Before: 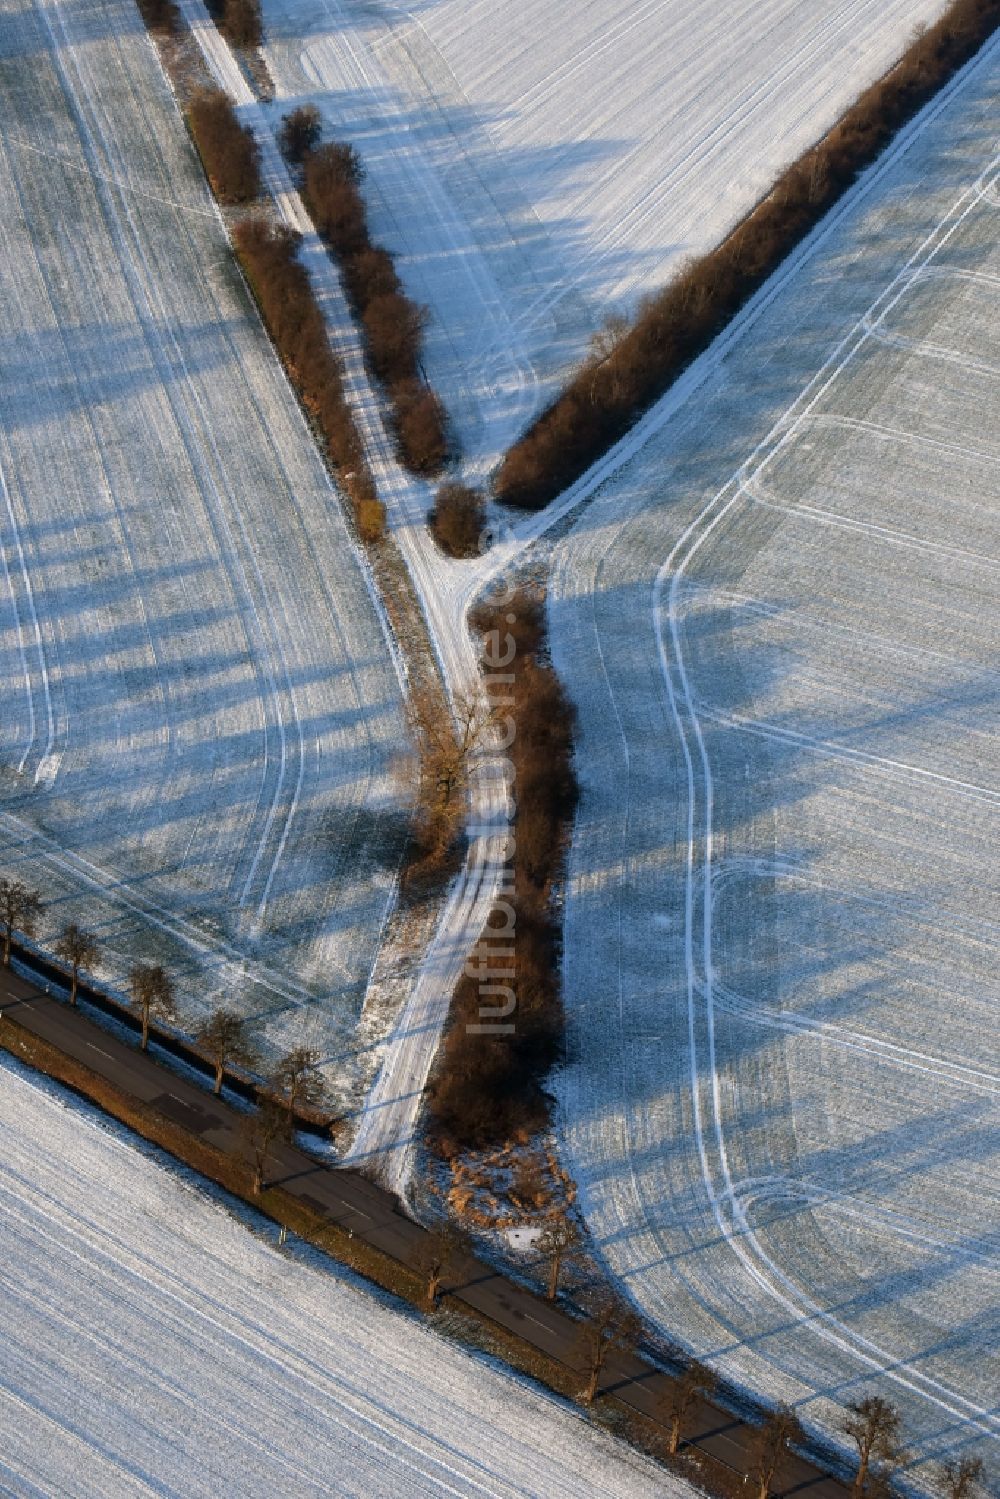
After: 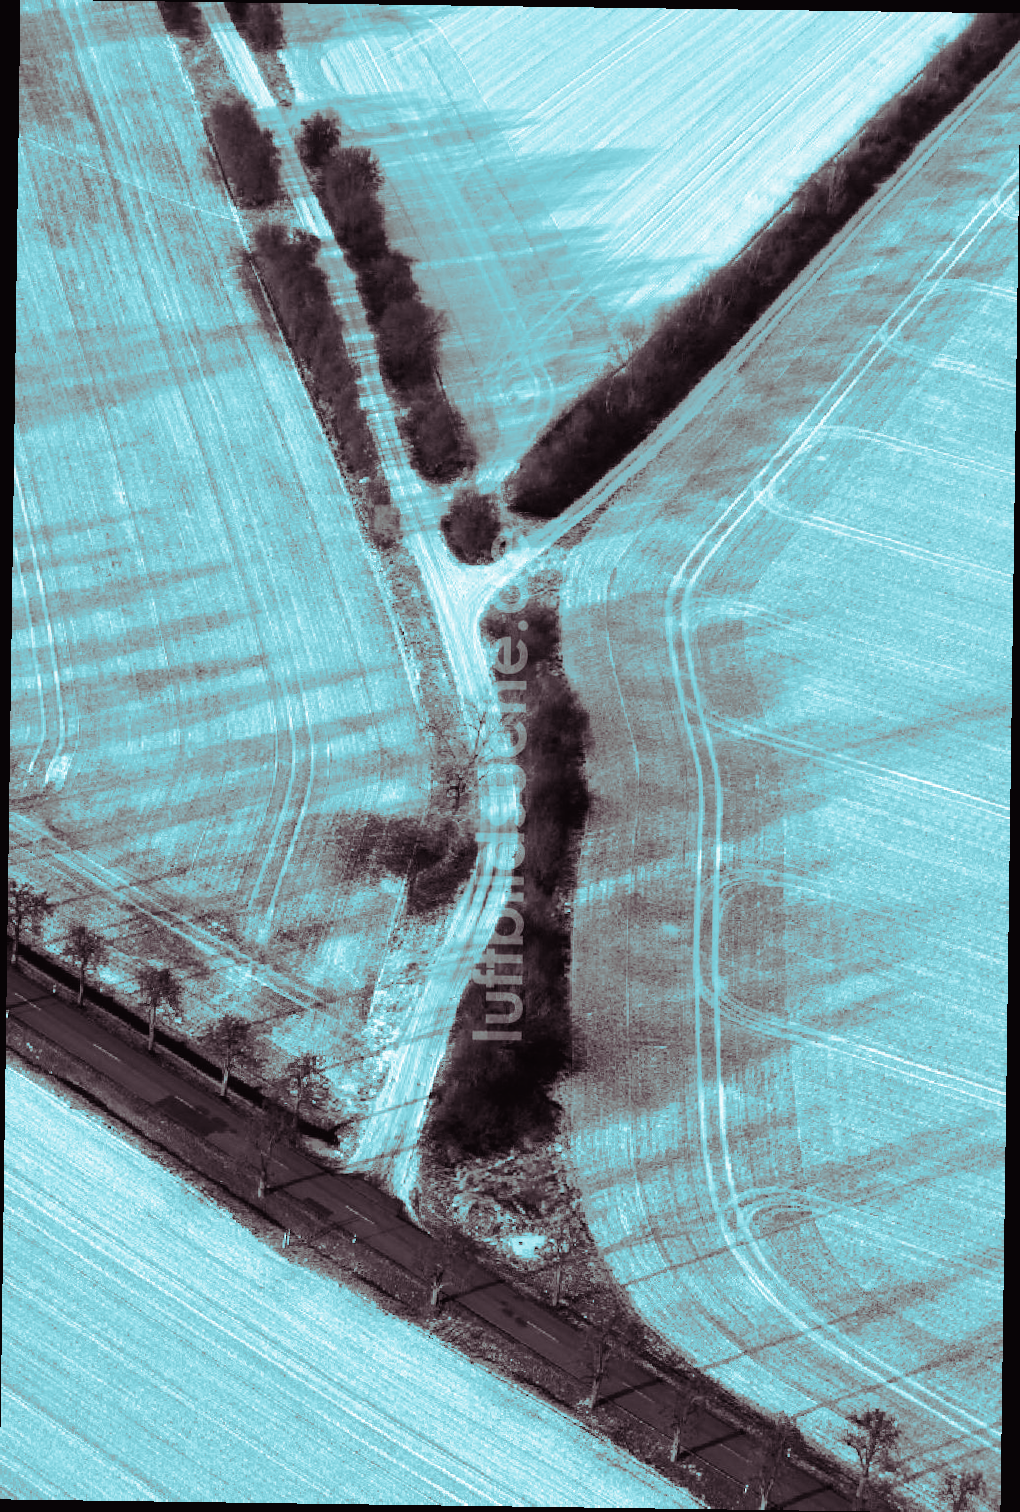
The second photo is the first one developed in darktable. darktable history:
tone curve: curves: ch0 [(0, 0.018) (0.061, 0.041) (0.205, 0.191) (0.289, 0.292) (0.39, 0.424) (0.493, 0.551) (0.666, 0.743) (0.795, 0.841) (1, 0.998)]; ch1 [(0, 0) (0.385, 0.343) (0.439, 0.415) (0.494, 0.498) (0.501, 0.501) (0.51, 0.496) (0.548, 0.554) (0.586, 0.61) (0.684, 0.658) (0.783, 0.804) (1, 1)]; ch2 [(0, 0) (0.304, 0.31) (0.403, 0.399) (0.441, 0.428) (0.47, 0.469) (0.498, 0.496) (0.524, 0.538) (0.566, 0.588) (0.648, 0.665) (0.697, 0.699) (1, 1)], color space Lab, independent channels, preserve colors none
split-toning: shadows › hue 327.6°, highlights › hue 198°, highlights › saturation 0.55, balance -21.25, compress 0%
color zones: curves: ch0 [(0.002, 0.593) (0.143, 0.417) (0.285, 0.541) (0.455, 0.289) (0.608, 0.327) (0.727, 0.283) (0.869, 0.571) (1, 0.603)]; ch1 [(0, 0) (0.143, 0) (0.286, 0) (0.429, 0) (0.571, 0) (0.714, 0) (0.857, 0)]
exposure: exposure 0.6 EV, compensate highlight preservation false
color correction: highlights a* 10.32, highlights b* 14.66, shadows a* -9.59, shadows b* -15.02
contrast brightness saturation: saturation -1
rotate and perspective: rotation 0.8°, automatic cropping off
